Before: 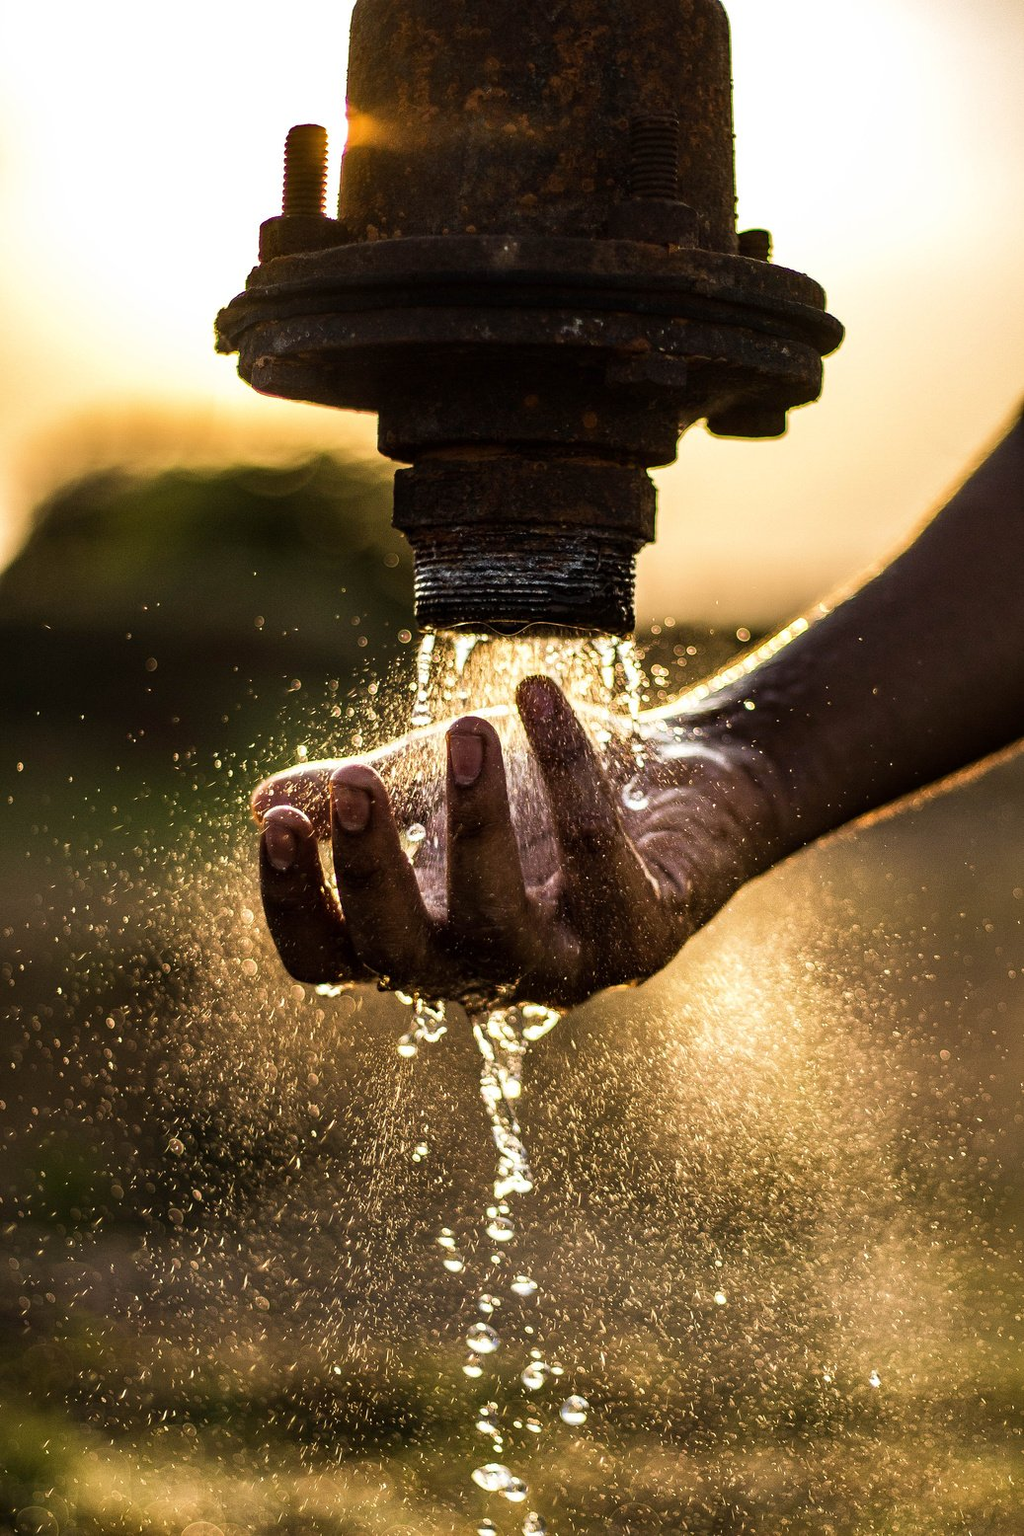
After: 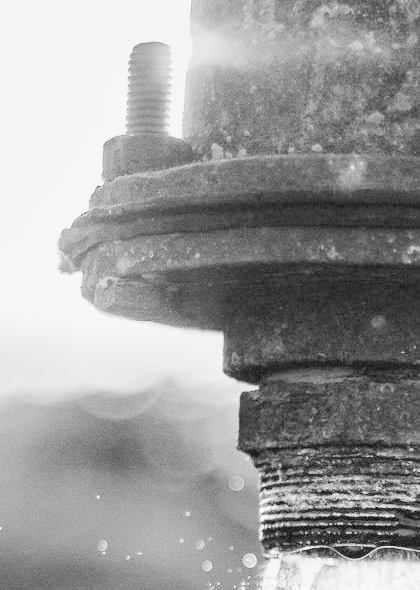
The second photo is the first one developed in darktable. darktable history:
tone curve: curves: ch0 [(0, 0.036) (0.037, 0.042) (0.184, 0.146) (0.438, 0.521) (0.54, 0.668) (0.698, 0.835) (0.856, 0.92) (1, 0.98)]; ch1 [(0, 0) (0.393, 0.415) (0.447, 0.448) (0.482, 0.459) (0.509, 0.496) (0.527, 0.525) (0.571, 0.602) (0.619, 0.671) (0.715, 0.729) (1, 1)]; ch2 [(0, 0) (0.369, 0.388) (0.449, 0.454) (0.499, 0.5) (0.521, 0.517) (0.53, 0.544) (0.561, 0.607) (0.674, 0.735) (1, 1)], color space Lab, independent channels, preserve colors none
crop: left 15.452%, top 5.459%, right 43.956%, bottom 56.62%
monochrome: a -6.99, b 35.61, size 1.4
contrast brightness saturation: brightness 1
